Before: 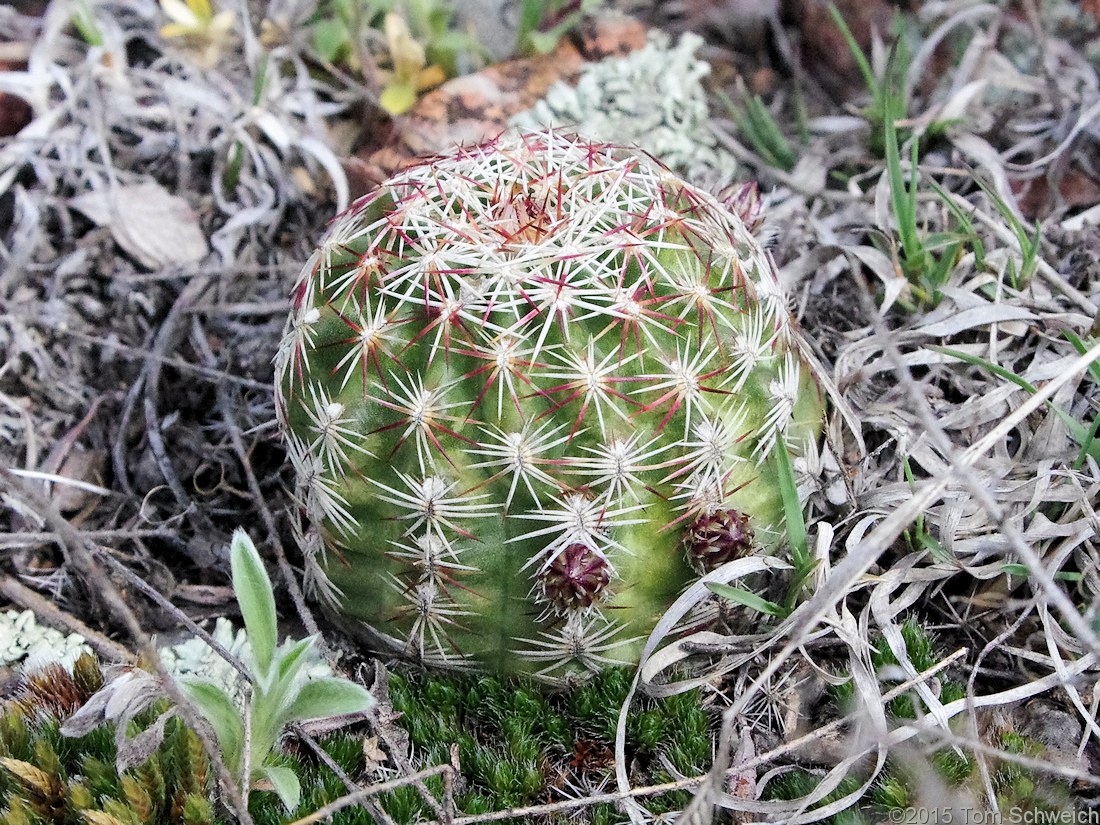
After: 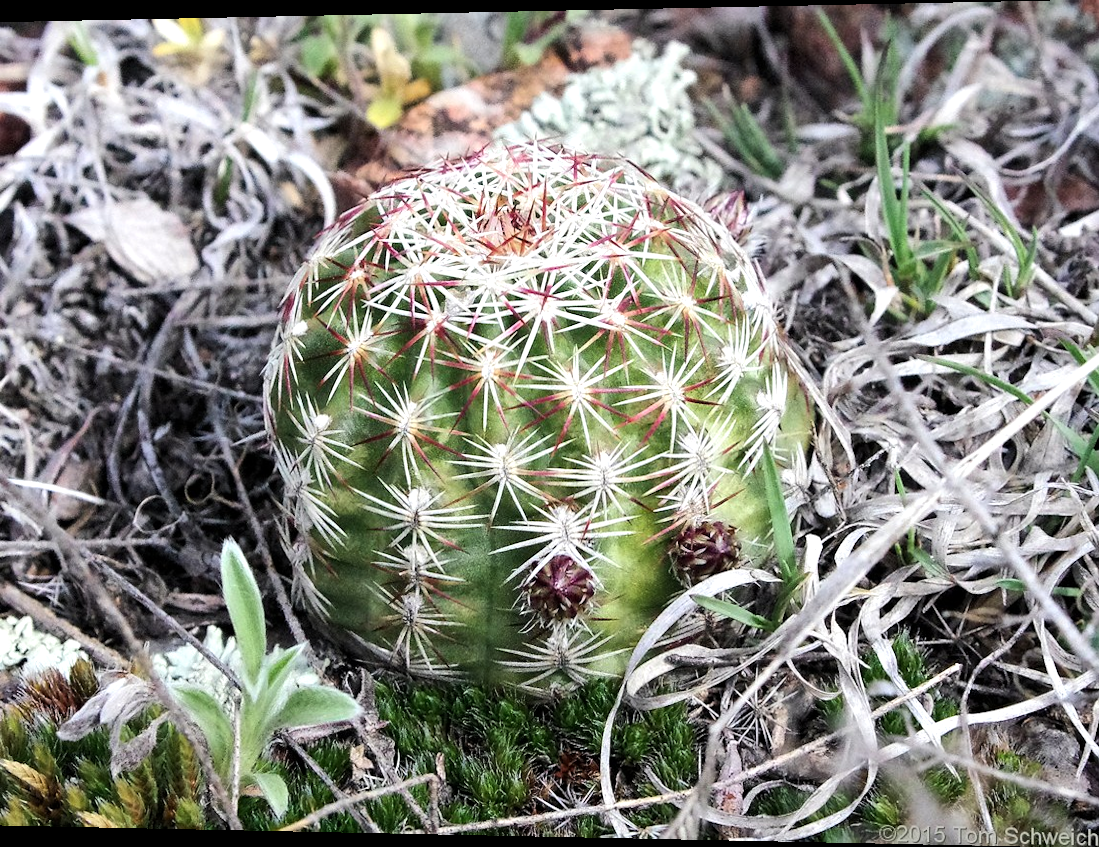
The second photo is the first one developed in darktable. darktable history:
tone equalizer: -8 EV -0.417 EV, -7 EV -0.389 EV, -6 EV -0.333 EV, -5 EV -0.222 EV, -3 EV 0.222 EV, -2 EV 0.333 EV, -1 EV 0.389 EV, +0 EV 0.417 EV, edges refinement/feathering 500, mask exposure compensation -1.57 EV, preserve details no
rotate and perspective: lens shift (horizontal) -0.055, automatic cropping off
